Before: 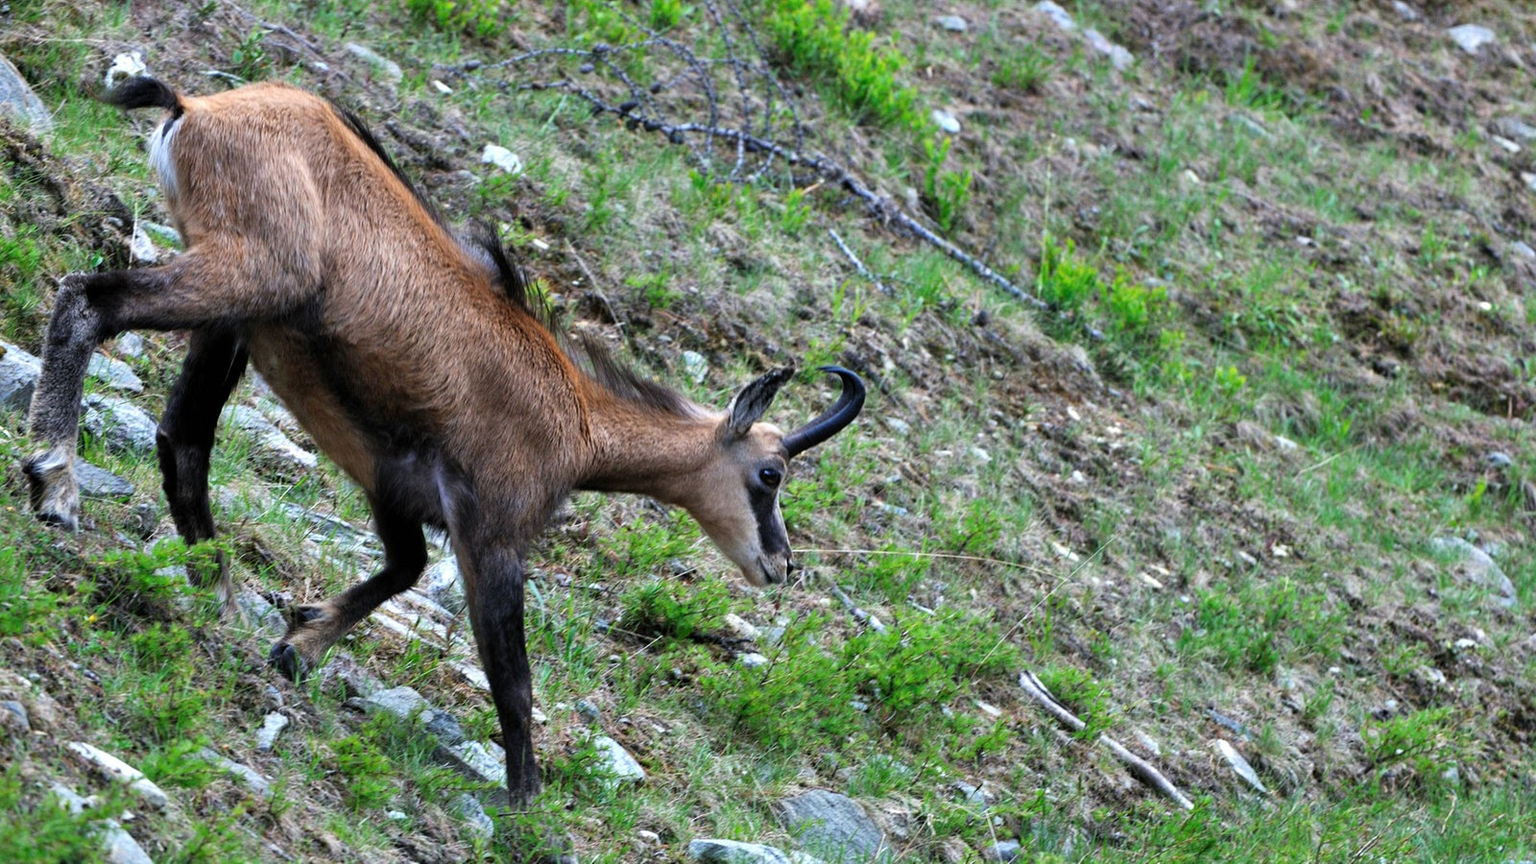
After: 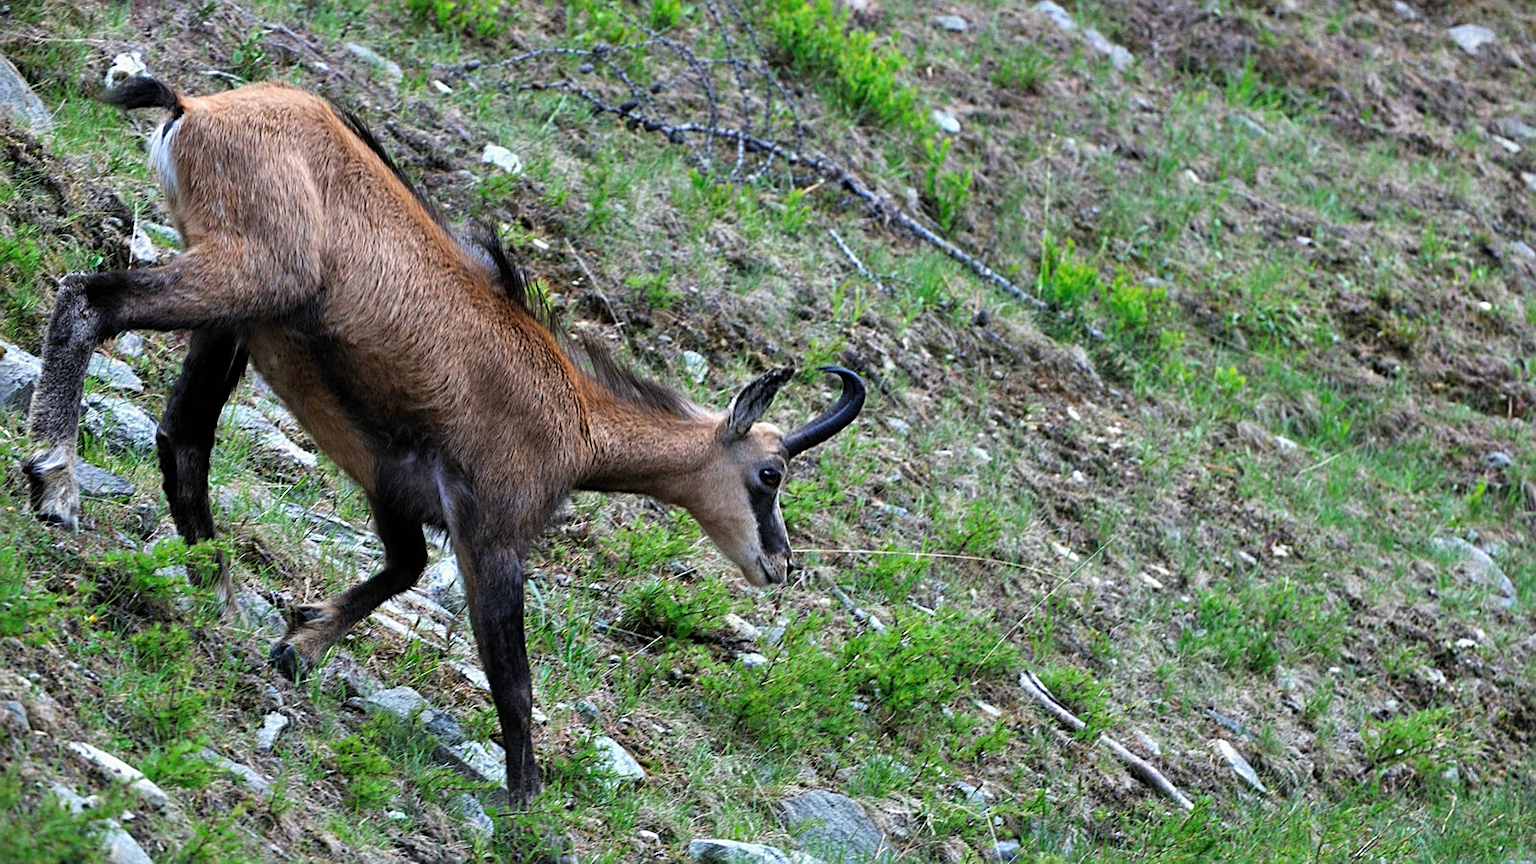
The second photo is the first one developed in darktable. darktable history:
exposure: exposure -0.06 EV, compensate highlight preservation false
sharpen: on, module defaults
vignetting: fall-off start 100.32%, brightness -0.693
